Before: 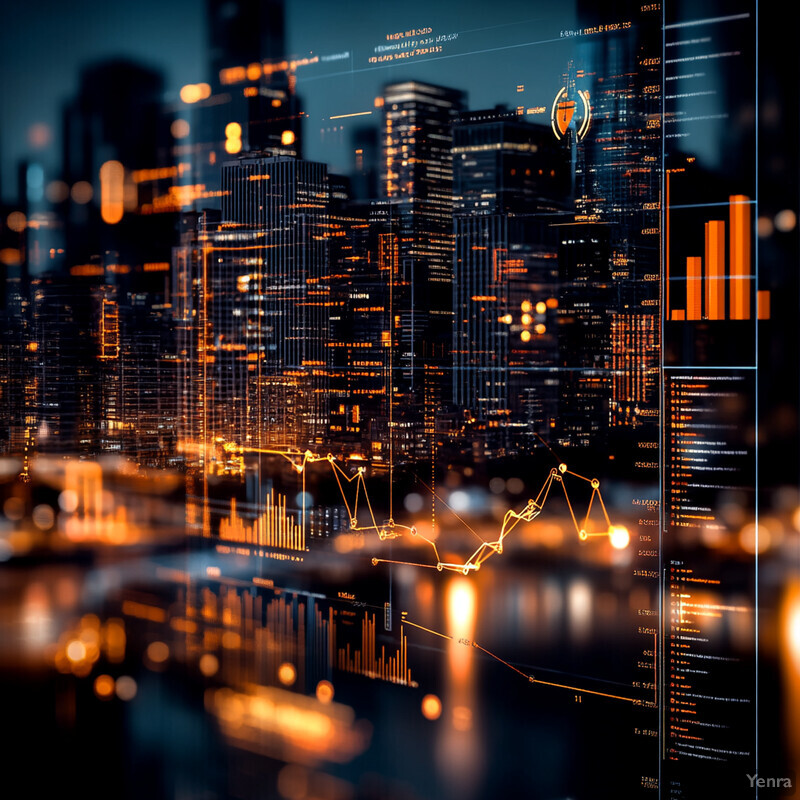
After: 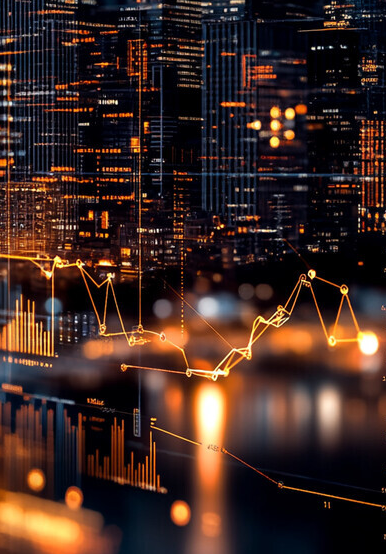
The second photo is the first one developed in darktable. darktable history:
crop: left 31.383%, top 24.283%, right 20.295%, bottom 6.361%
